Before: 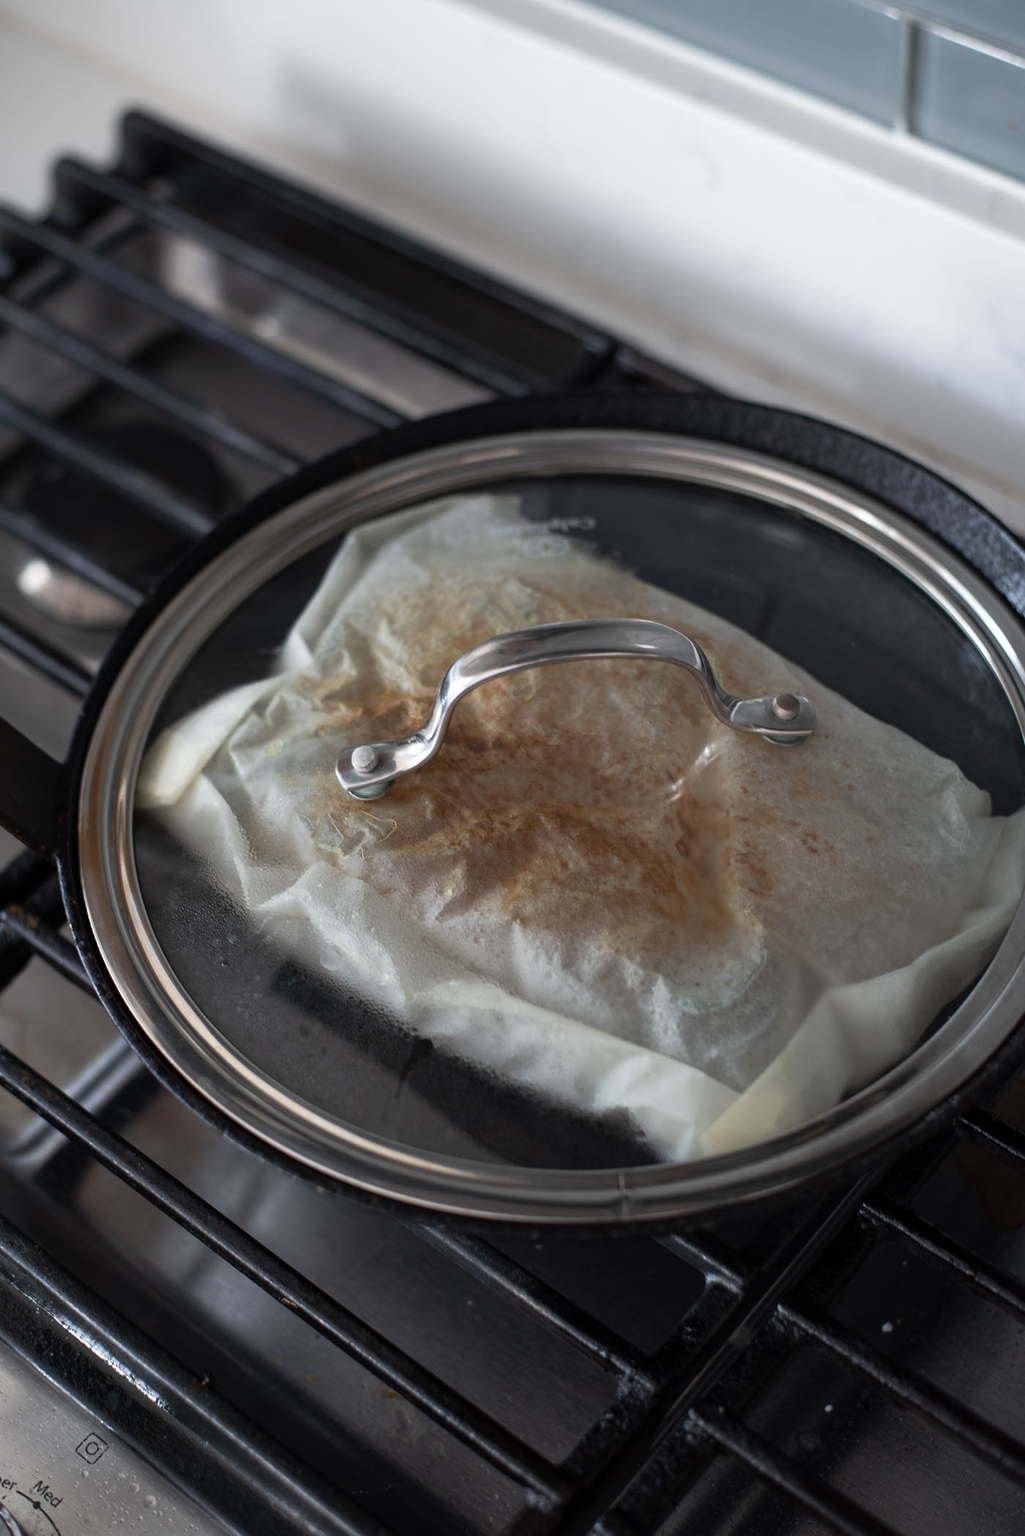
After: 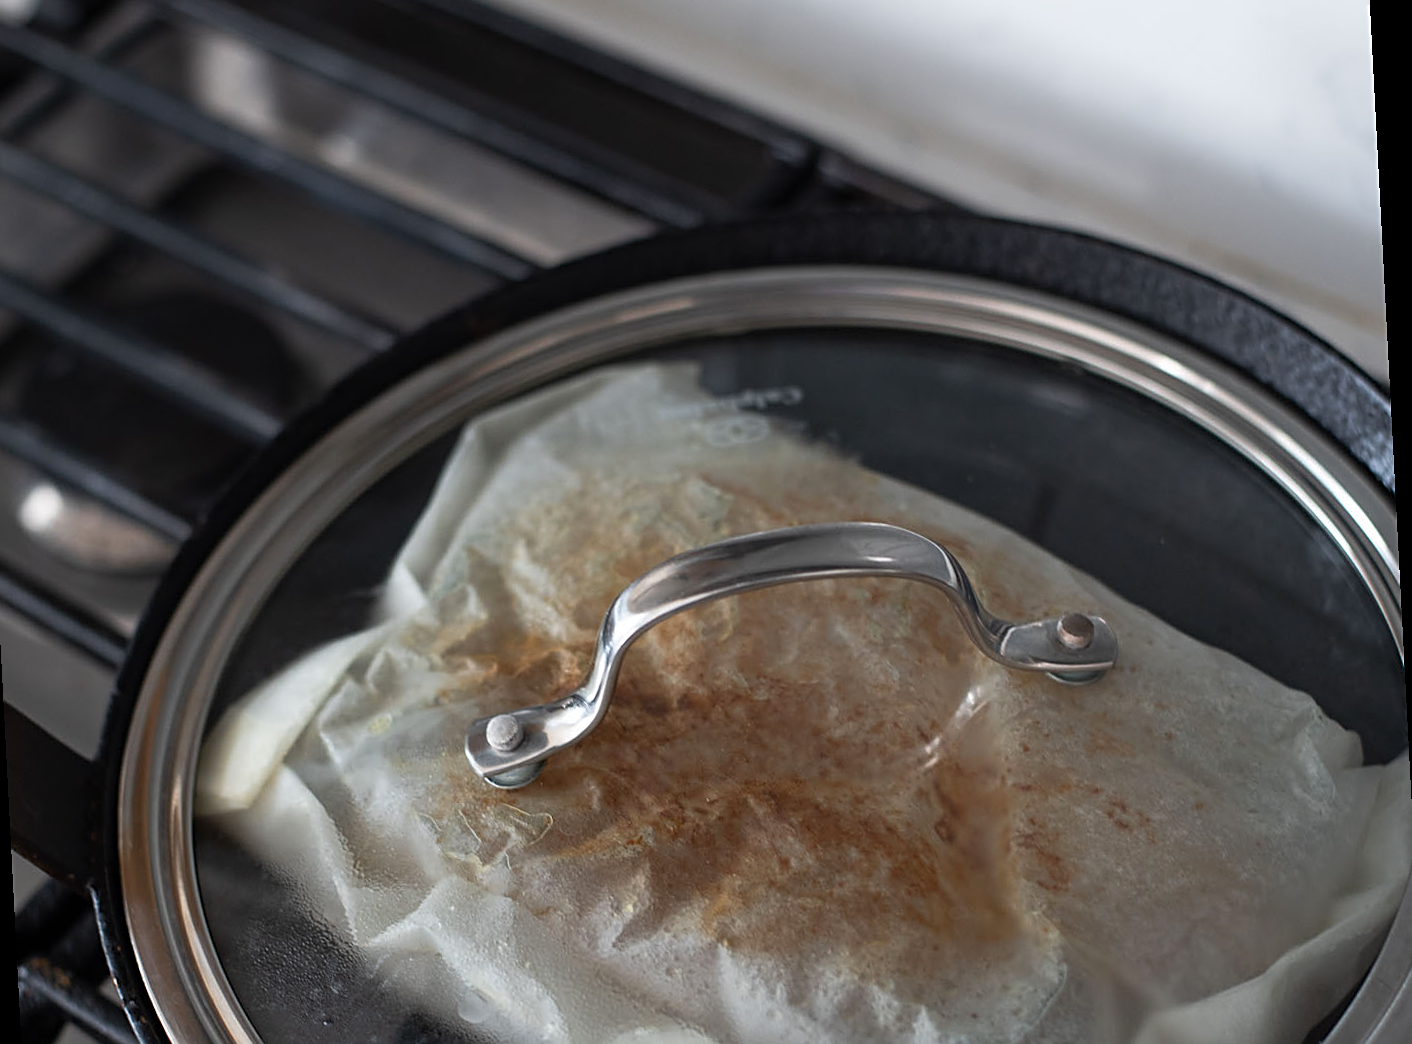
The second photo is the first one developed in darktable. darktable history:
crop and rotate: top 10.605%, bottom 33.274%
color zones: curves: ch1 [(0, 0.525) (0.143, 0.556) (0.286, 0.52) (0.429, 0.5) (0.571, 0.5) (0.714, 0.5) (0.857, 0.503) (1, 0.525)]
sharpen: on, module defaults
rotate and perspective: rotation -3°, crop left 0.031, crop right 0.968, crop top 0.07, crop bottom 0.93
